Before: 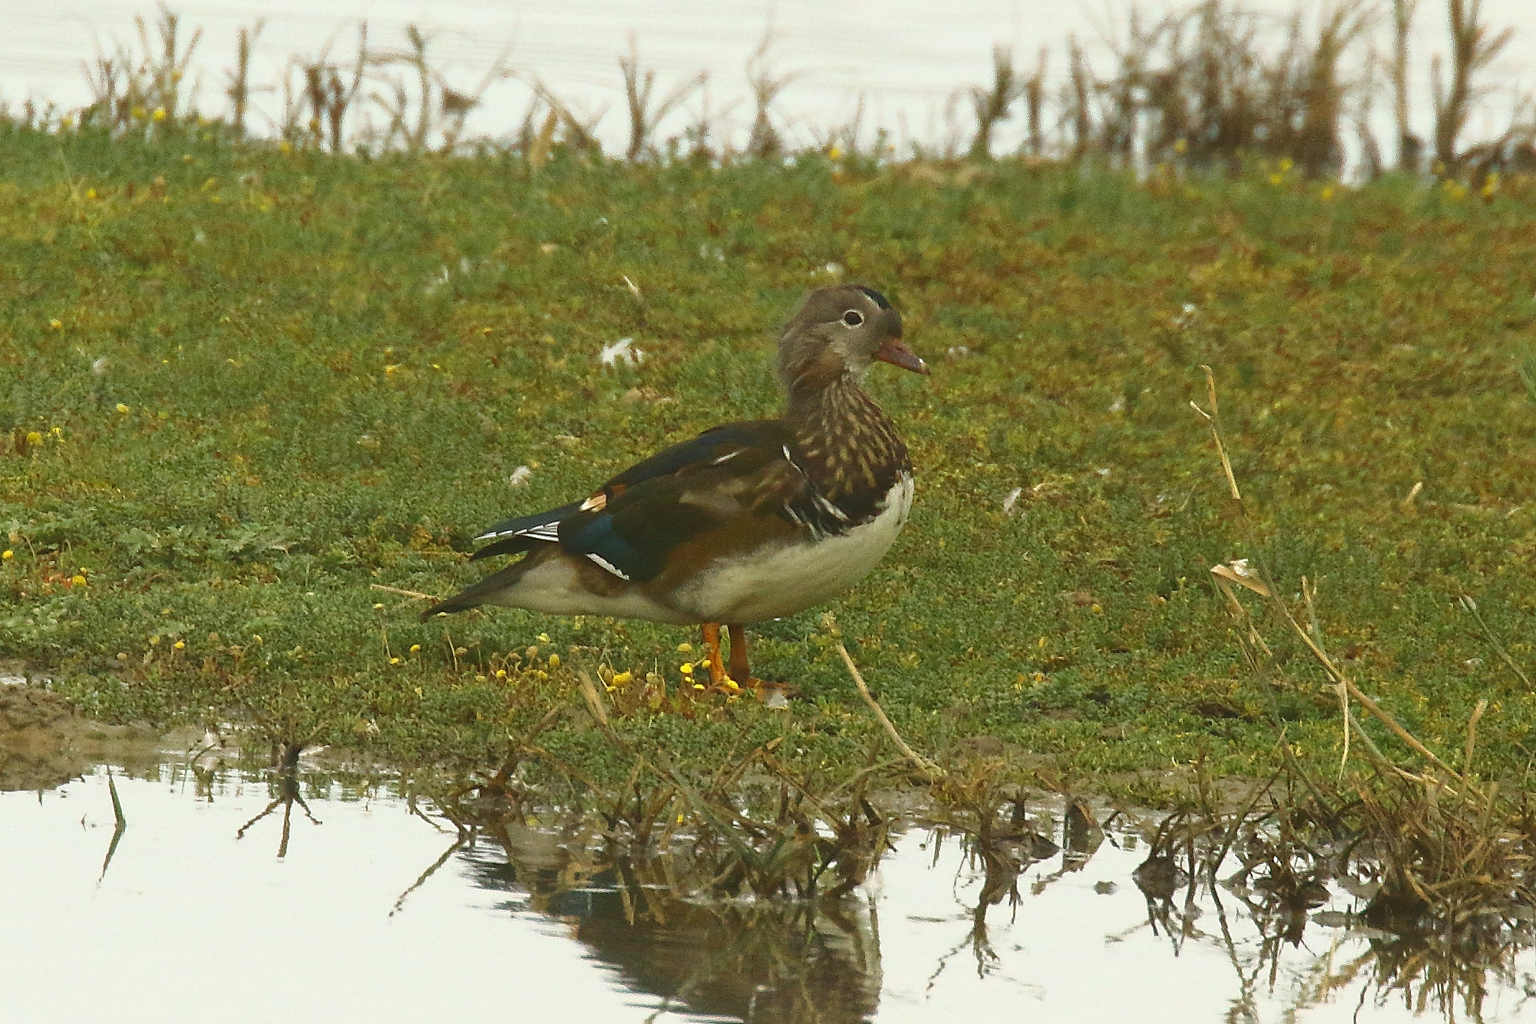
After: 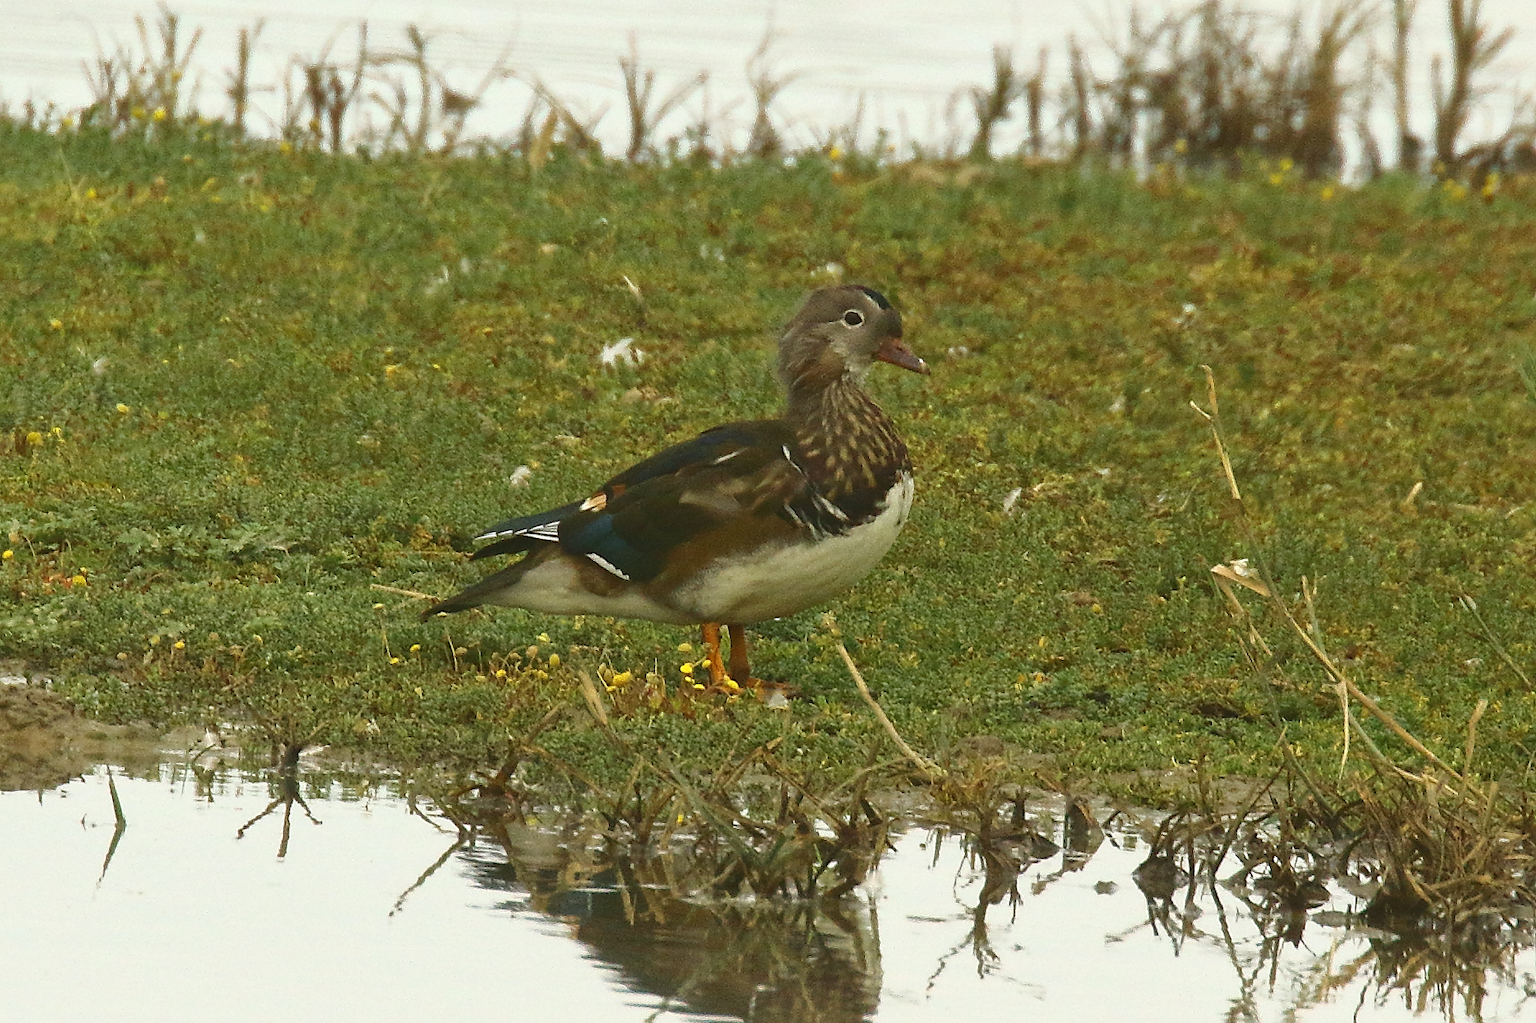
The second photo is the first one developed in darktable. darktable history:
local contrast: mode bilateral grid, contrast 21, coarseness 50, detail 121%, midtone range 0.2
